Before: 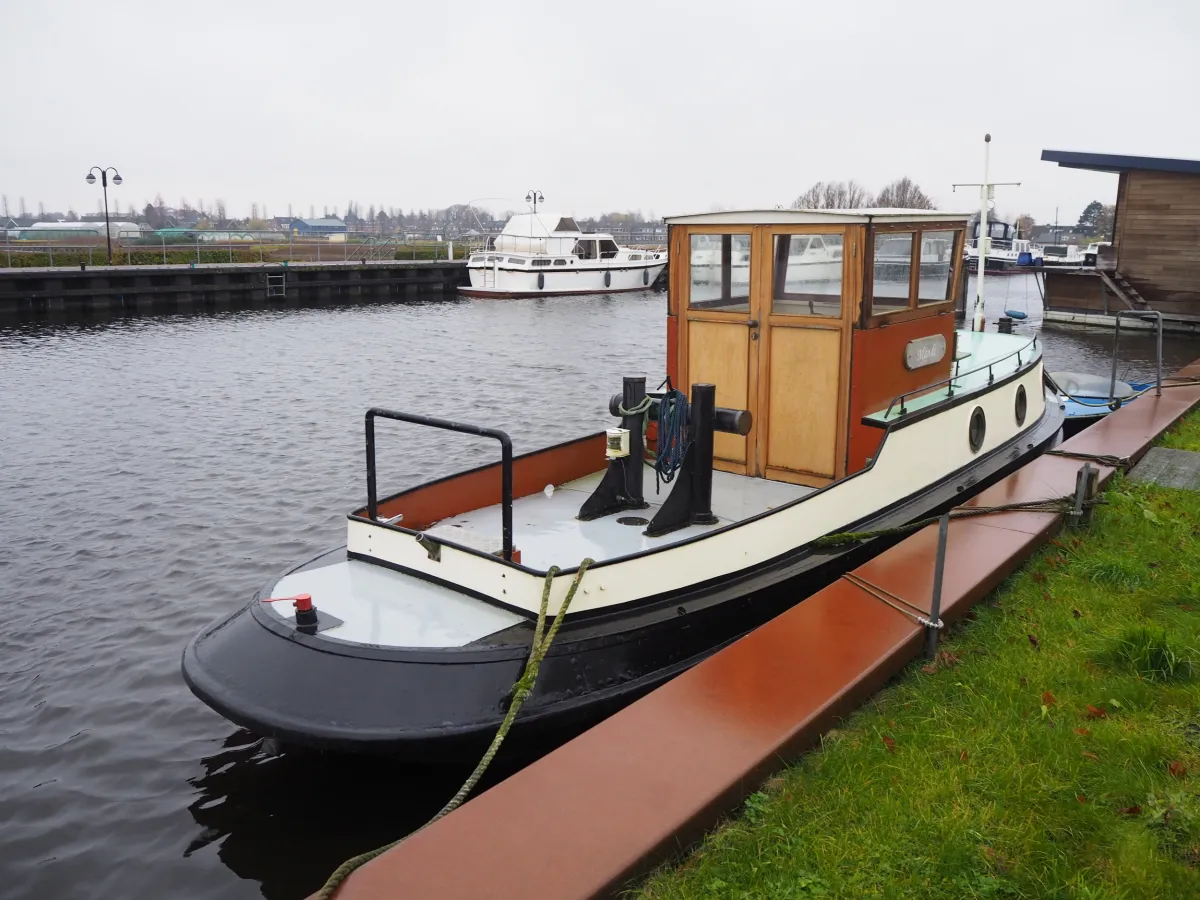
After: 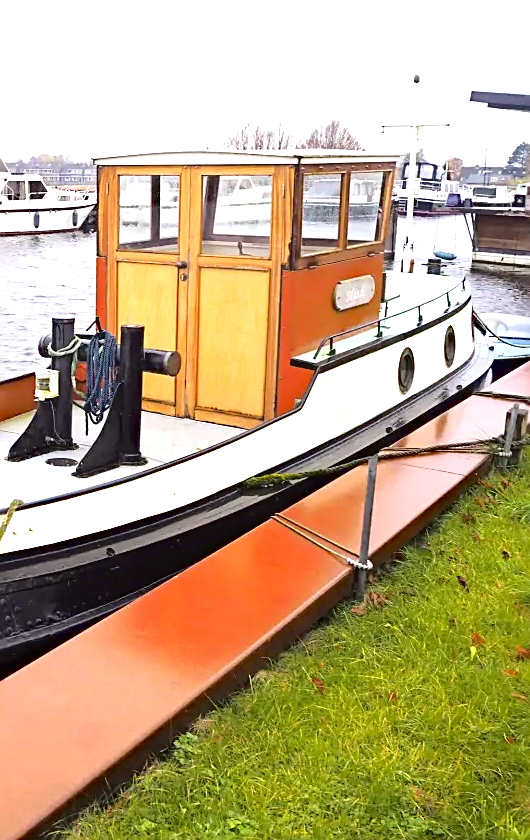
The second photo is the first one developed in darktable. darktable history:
exposure: black level correction 0, exposure 1.388 EV, compensate exposure bias true, compensate highlight preservation false
color correction: highlights a* 0.003, highlights b* -0.283
crop: left 47.628%, top 6.643%, right 7.874%
sharpen: on, module defaults
tone curve: curves: ch0 [(0.003, 0.015) (0.104, 0.07) (0.236, 0.218) (0.401, 0.443) (0.495, 0.55) (0.65, 0.68) (0.832, 0.858) (1, 0.977)]; ch1 [(0, 0) (0.161, 0.092) (0.35, 0.33) (0.379, 0.401) (0.45, 0.466) (0.489, 0.499) (0.55, 0.56) (0.621, 0.615) (0.718, 0.734) (1, 1)]; ch2 [(0, 0) (0.369, 0.427) (0.44, 0.434) (0.502, 0.501) (0.557, 0.55) (0.586, 0.59) (1, 1)], color space Lab, independent channels, preserve colors none
haze removal: strength 0.29, distance 0.25, compatibility mode true, adaptive false
